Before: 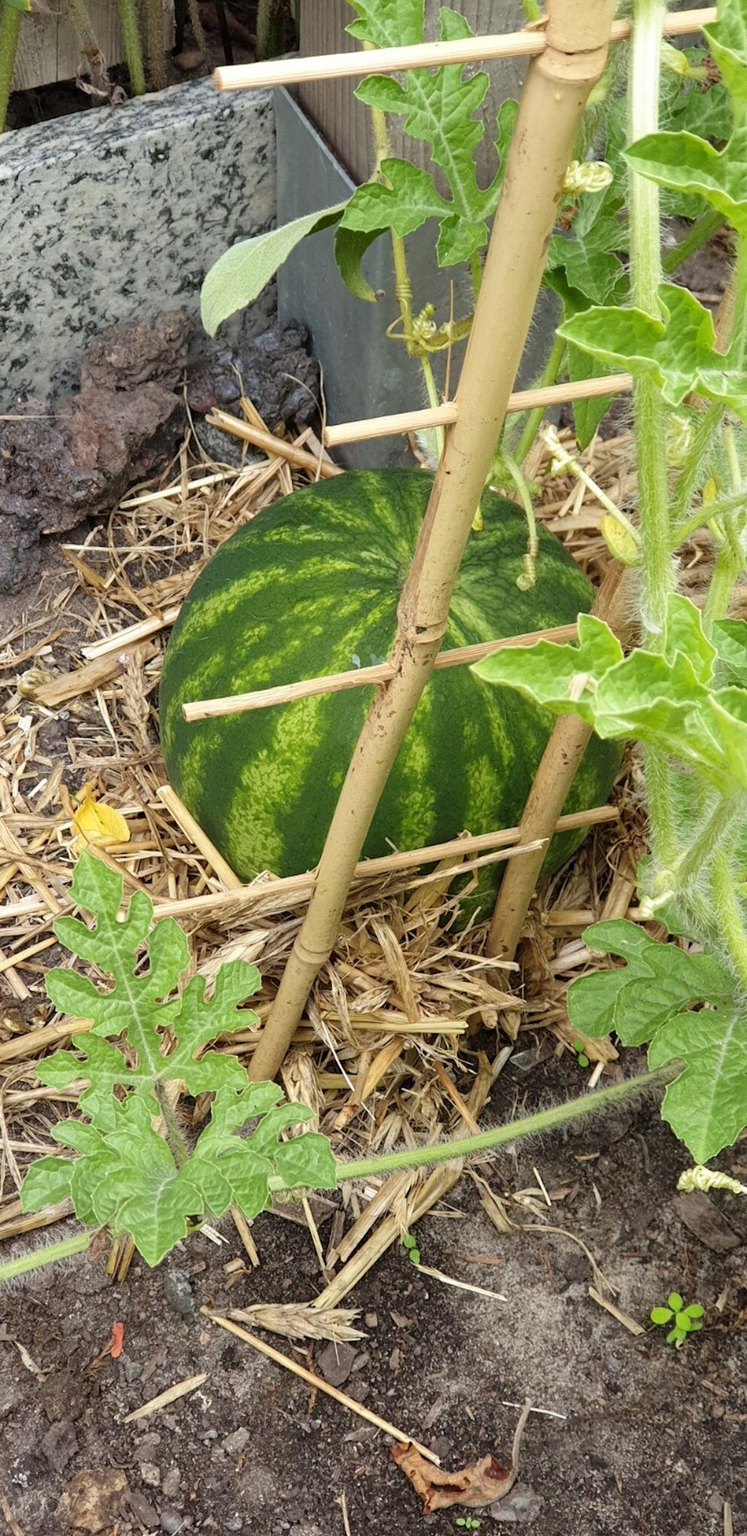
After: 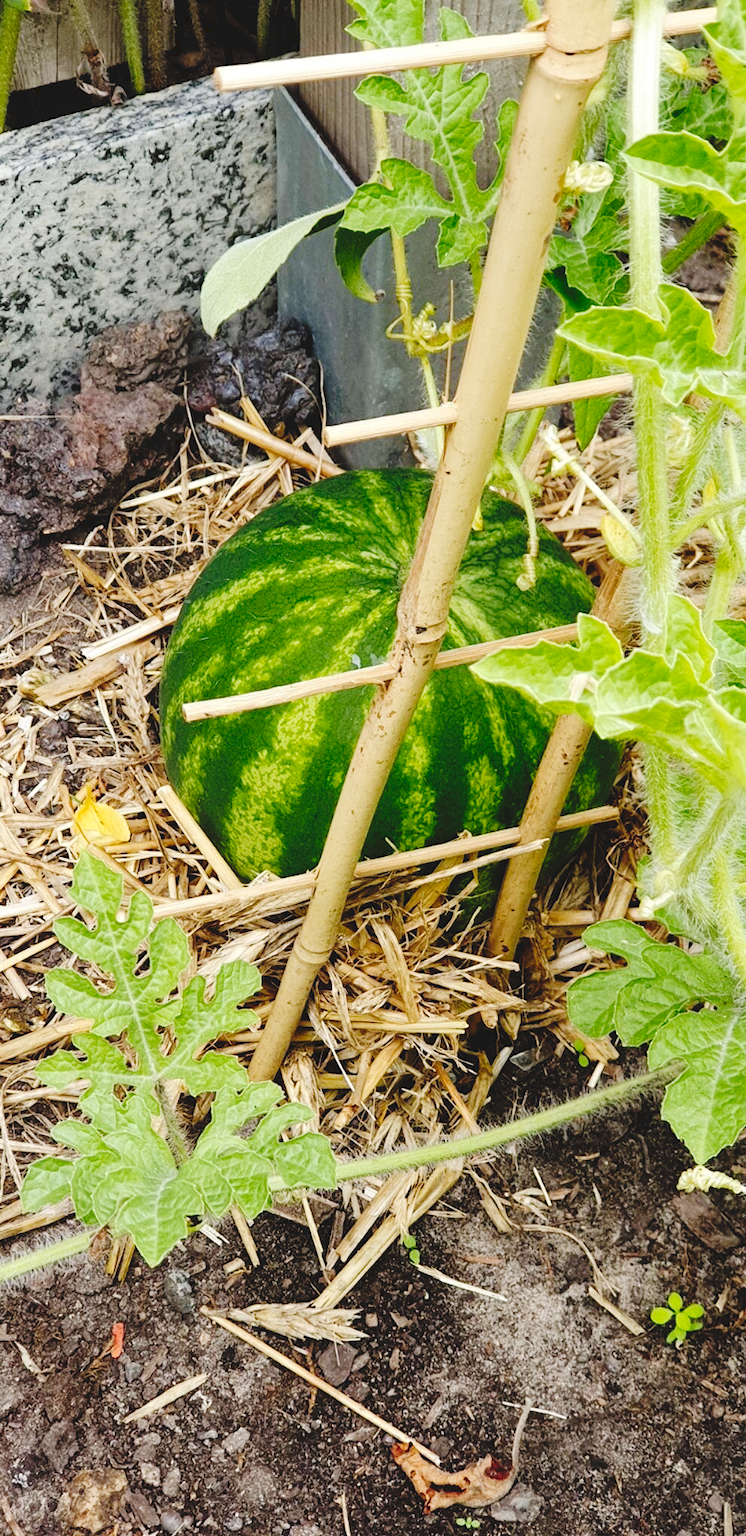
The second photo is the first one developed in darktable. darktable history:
tone curve: curves: ch0 [(0, 0) (0.003, 0.084) (0.011, 0.084) (0.025, 0.084) (0.044, 0.084) (0.069, 0.085) (0.1, 0.09) (0.136, 0.1) (0.177, 0.119) (0.224, 0.144) (0.277, 0.205) (0.335, 0.298) (0.399, 0.417) (0.468, 0.525) (0.543, 0.631) (0.623, 0.72) (0.709, 0.8) (0.801, 0.867) (0.898, 0.934) (1, 1)], preserve colors none
